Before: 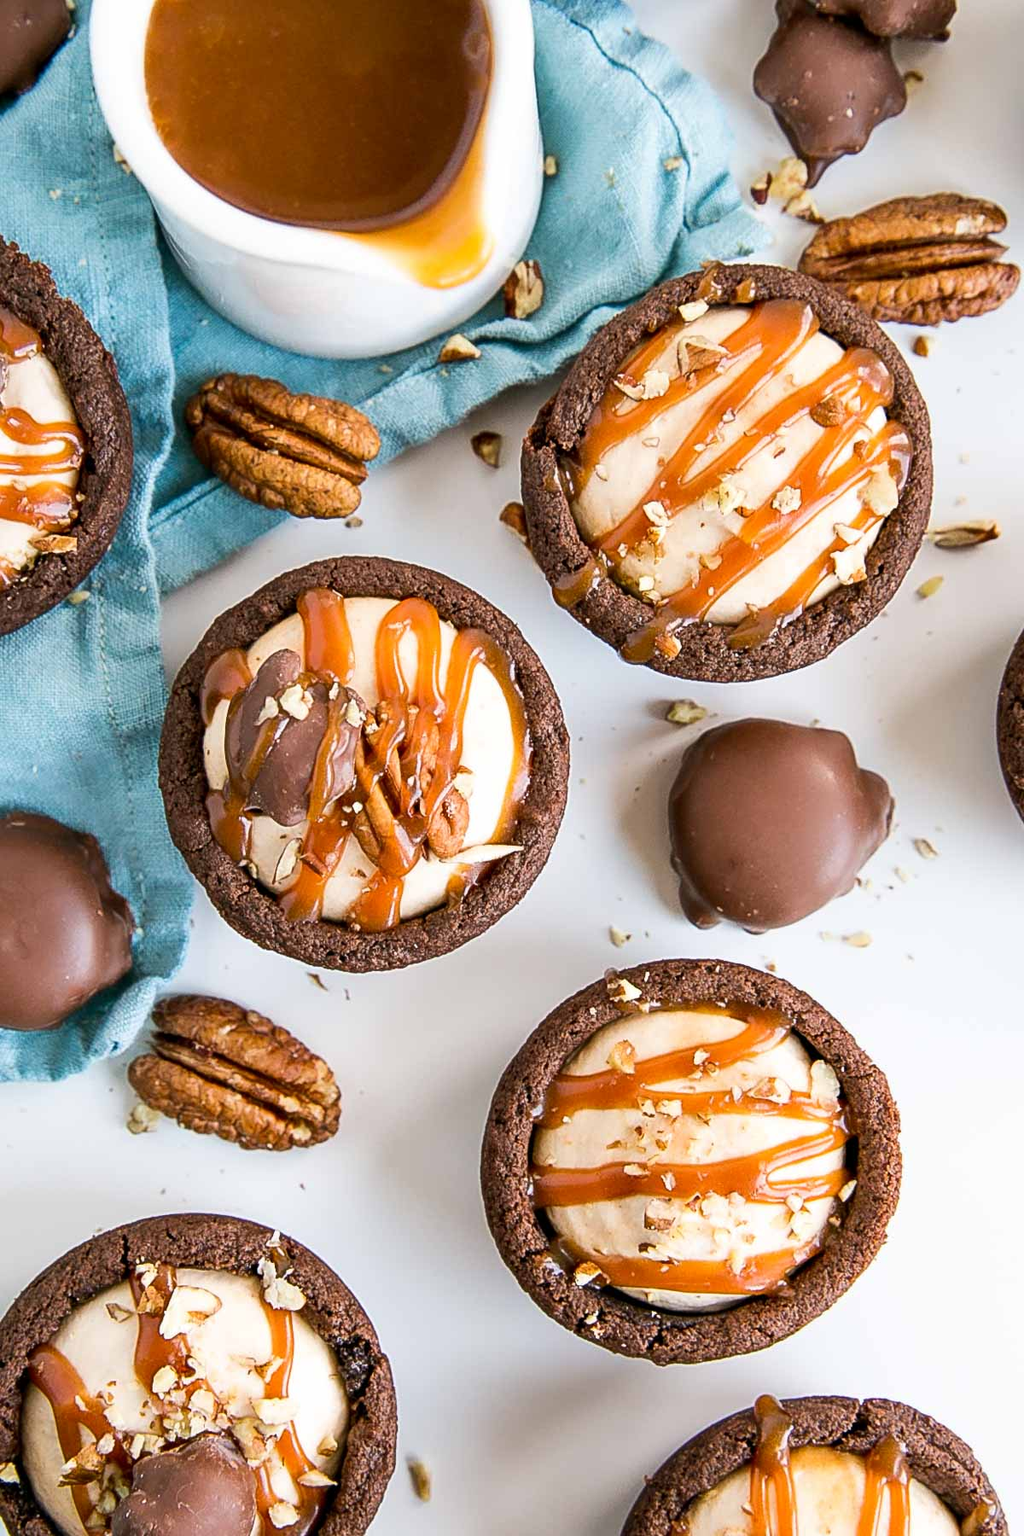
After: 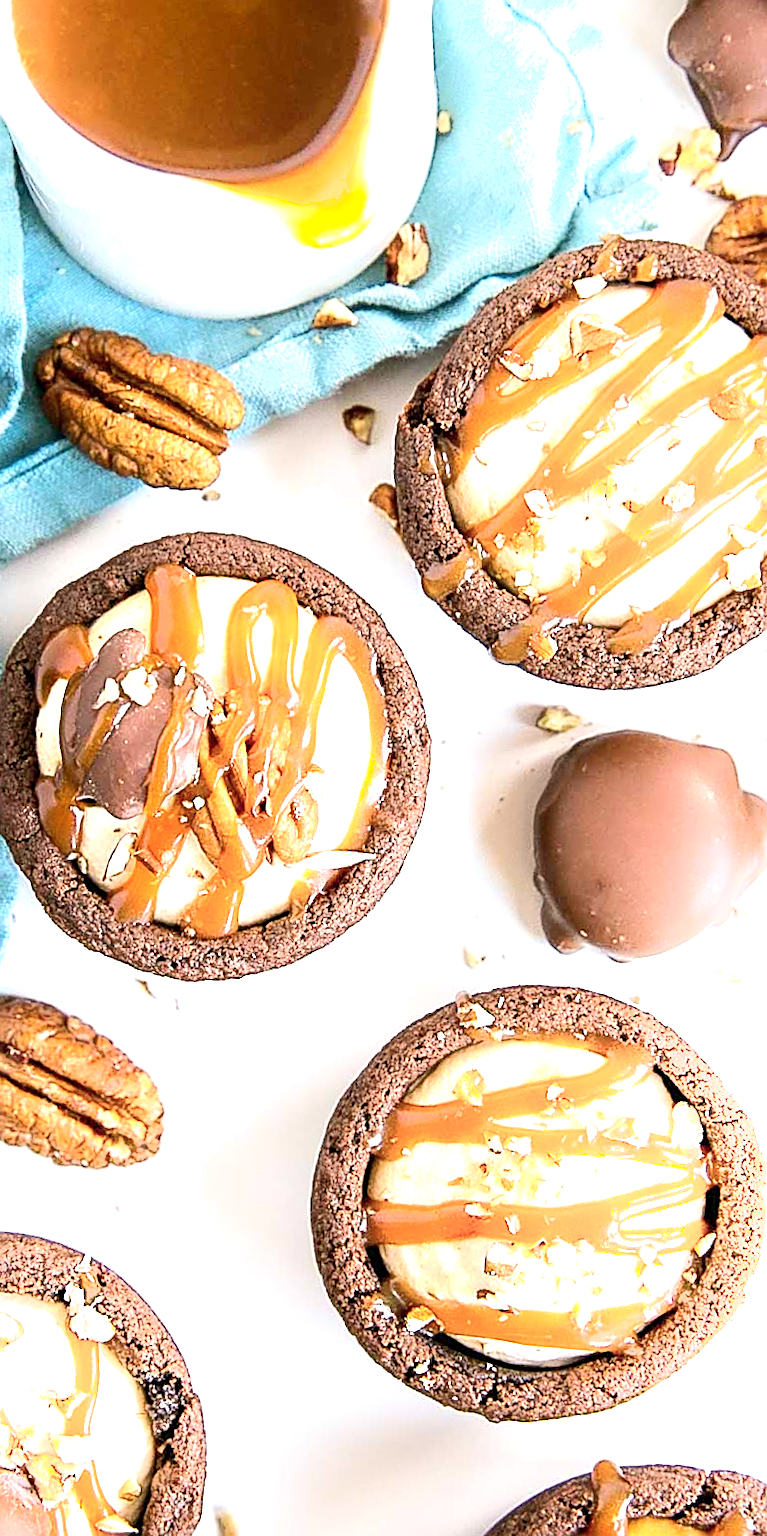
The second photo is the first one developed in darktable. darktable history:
shadows and highlights: shadows -25.19, highlights 50.65, soften with gaussian
exposure: exposure 0.917 EV, compensate exposure bias true, compensate highlight preservation false
crop and rotate: angle -3.06°, left 14.184%, top 0.025%, right 10.94%, bottom 0.082%
sharpen: on, module defaults
